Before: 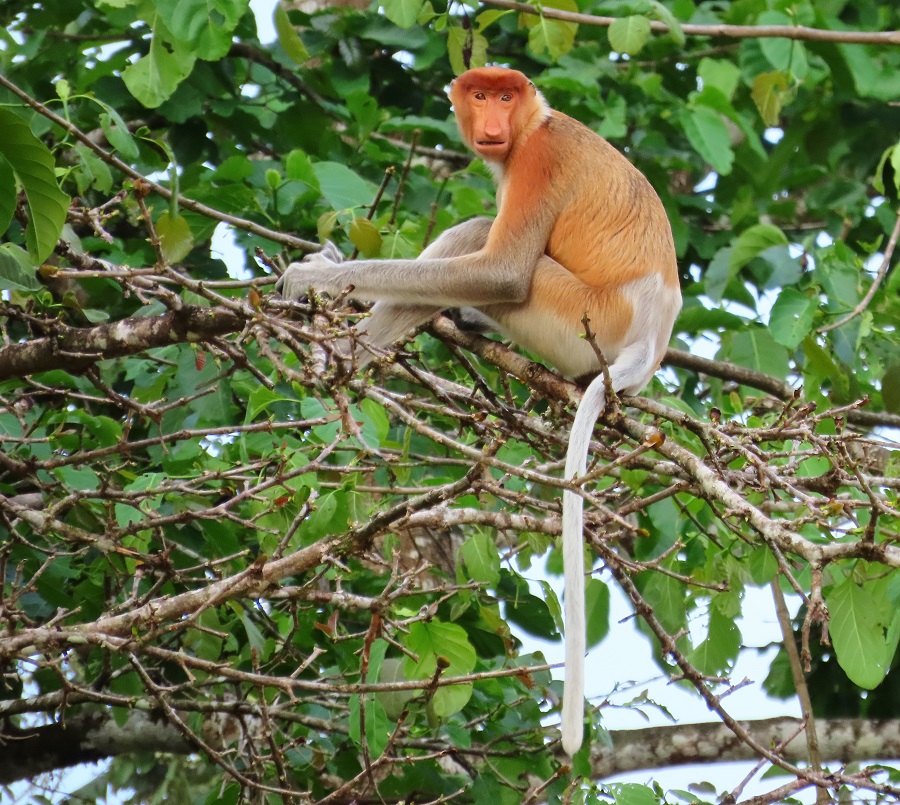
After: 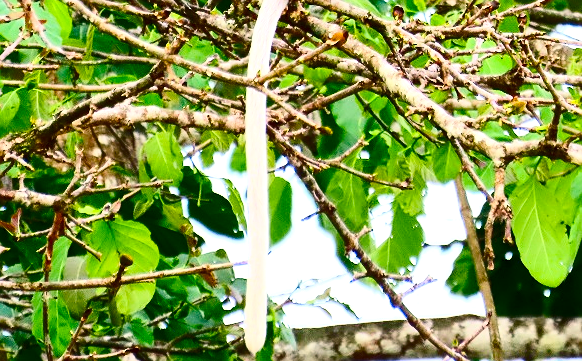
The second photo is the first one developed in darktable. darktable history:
sharpen: radius 0.99
crop and rotate: left 35.294%, top 50.169%, bottom 4.889%
contrast brightness saturation: contrast 0.4, brightness 0.05, saturation 0.264
color balance rgb: shadows lift › chroma 2%, shadows lift › hue 221.67°, highlights gain › chroma 1.663%, highlights gain › hue 55.08°, perceptual saturation grading › global saturation 0.267%, perceptual saturation grading › mid-tones 6.205%, perceptual saturation grading › shadows 71.285%, perceptual brilliance grading › global brilliance 12.756%
